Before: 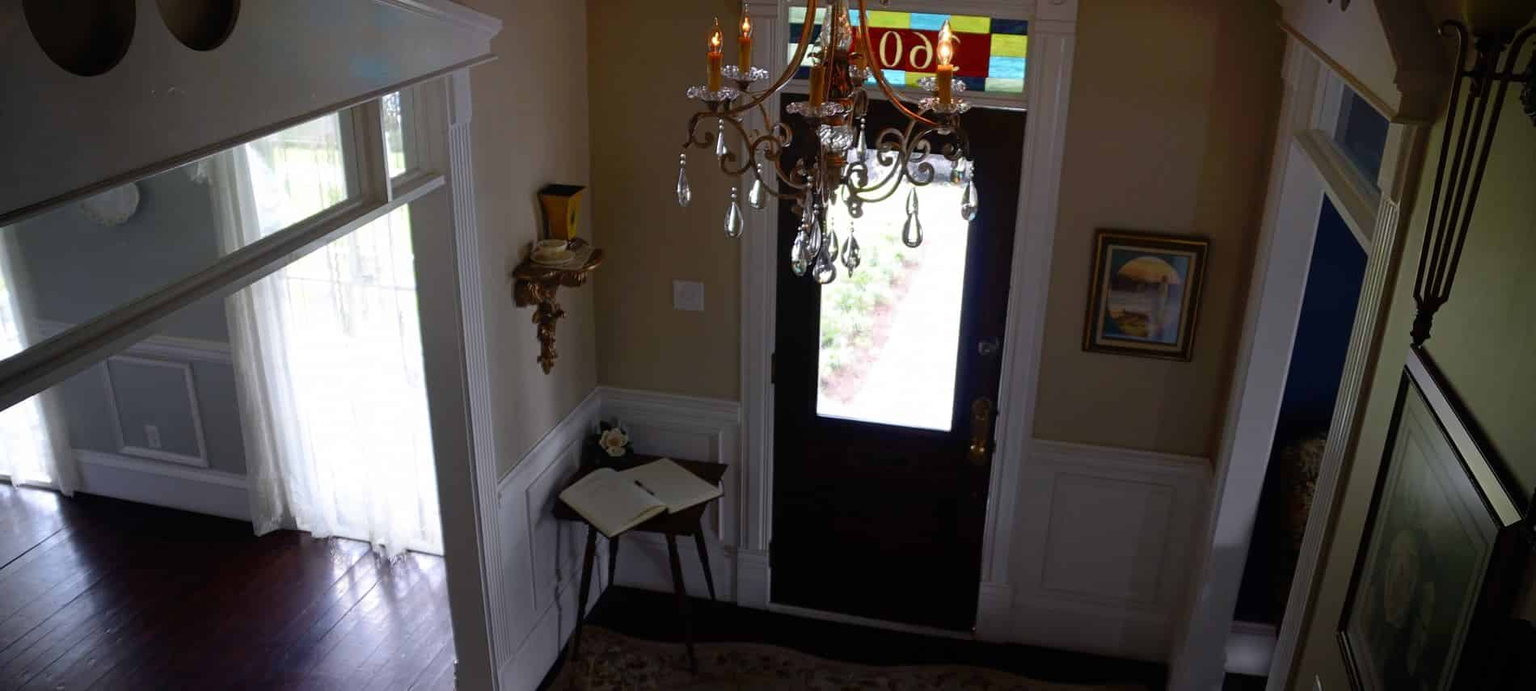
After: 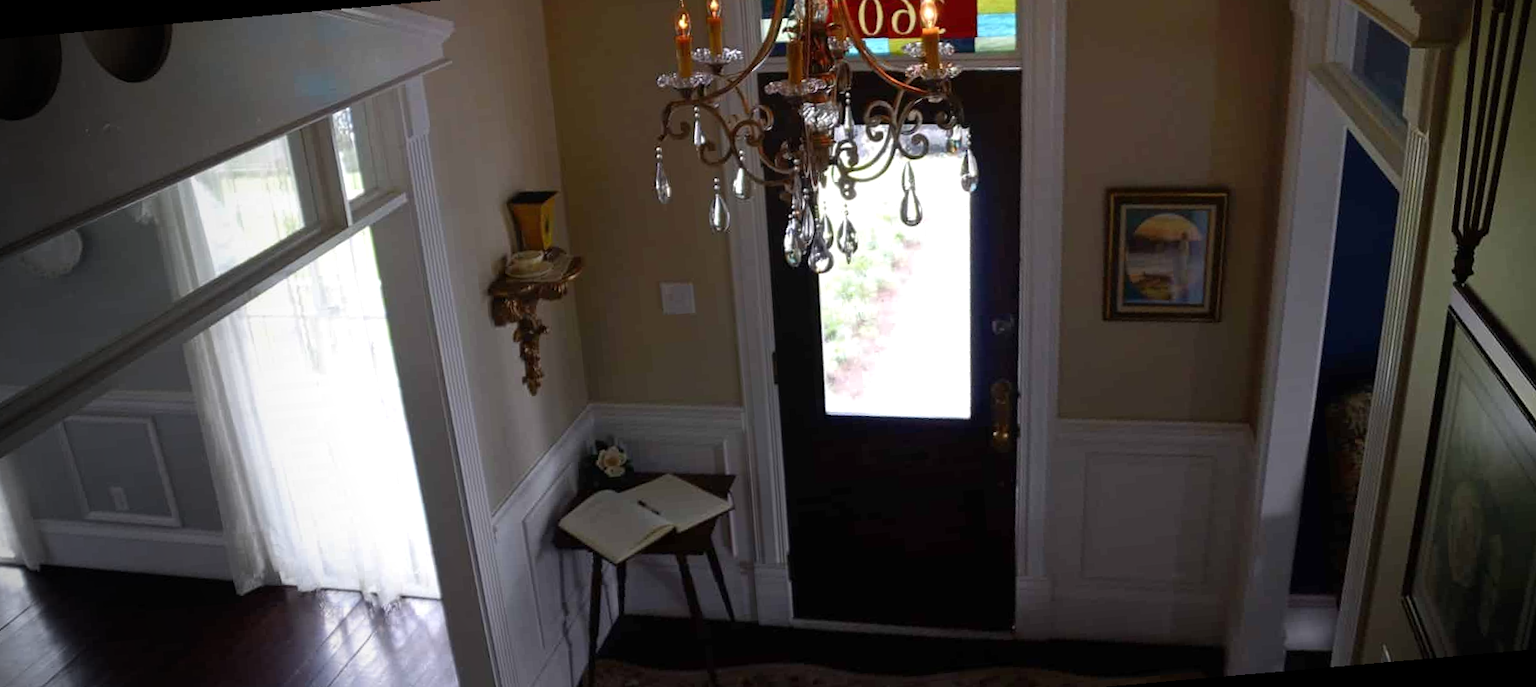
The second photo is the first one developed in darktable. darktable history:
exposure: exposure 0.127 EV, compensate highlight preservation false
vignetting: fall-off start 73.57%, center (0.22, -0.235)
rotate and perspective: rotation -5°, crop left 0.05, crop right 0.952, crop top 0.11, crop bottom 0.89
